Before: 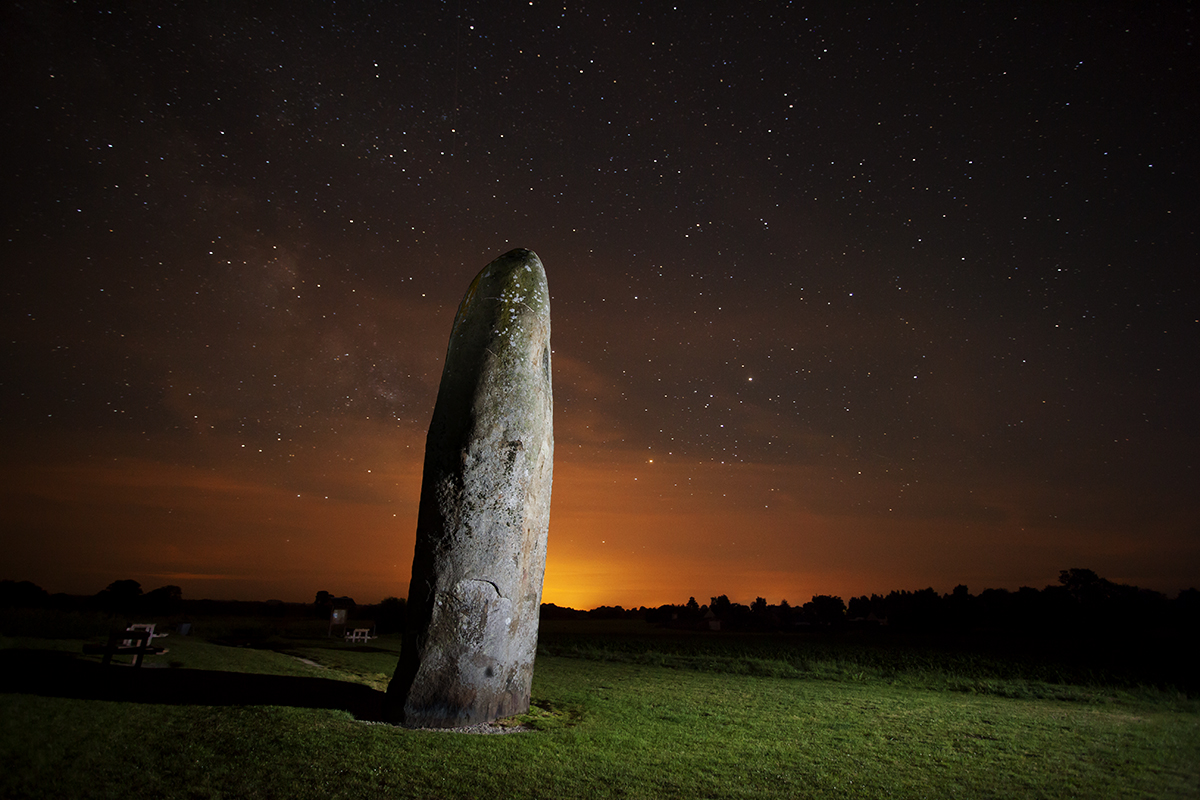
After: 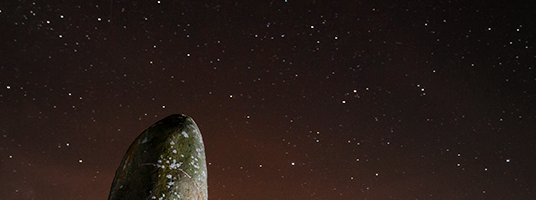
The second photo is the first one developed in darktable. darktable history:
crop: left 28.64%, top 16.832%, right 26.637%, bottom 58.055%
vignetting: fall-off start 18.21%, fall-off radius 137.95%, brightness -0.207, center (-0.078, 0.066), width/height ratio 0.62, shape 0.59
